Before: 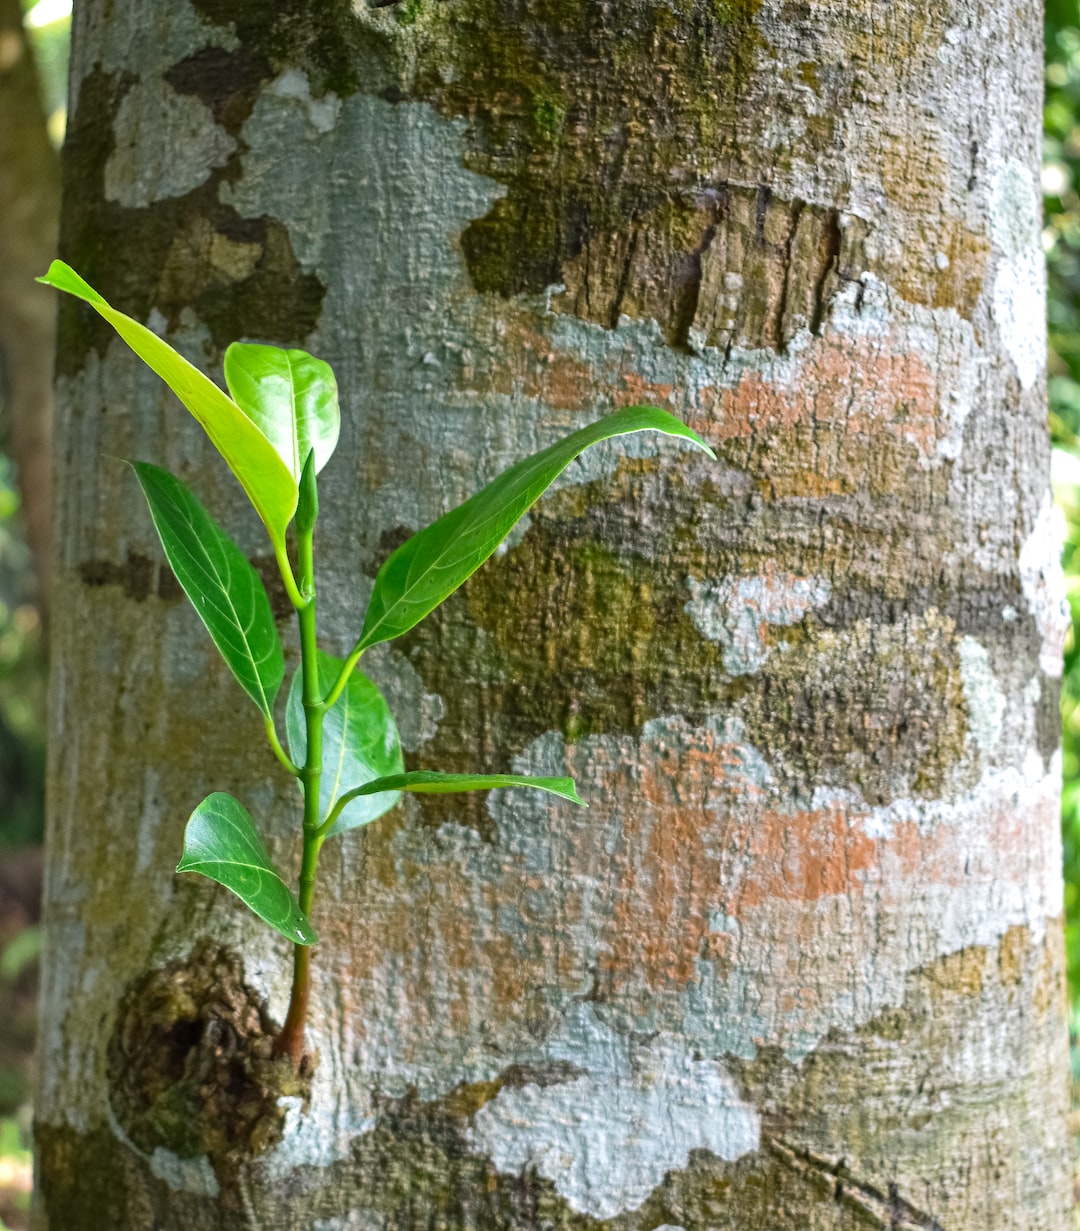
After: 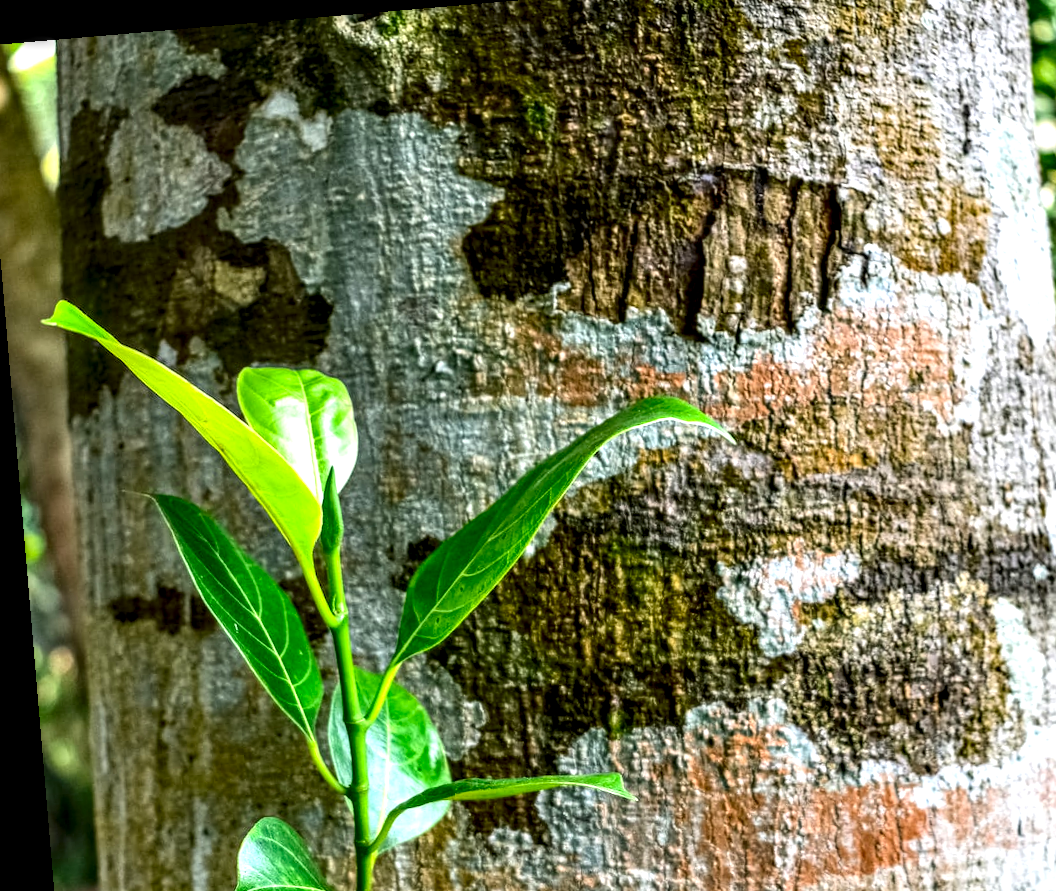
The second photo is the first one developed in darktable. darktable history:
rotate and perspective: rotation -4.86°, automatic cropping off
contrast brightness saturation: contrast 0.16, saturation 0.32
crop: left 1.509%, top 3.452%, right 7.696%, bottom 28.452%
local contrast: highlights 20%, detail 197%
